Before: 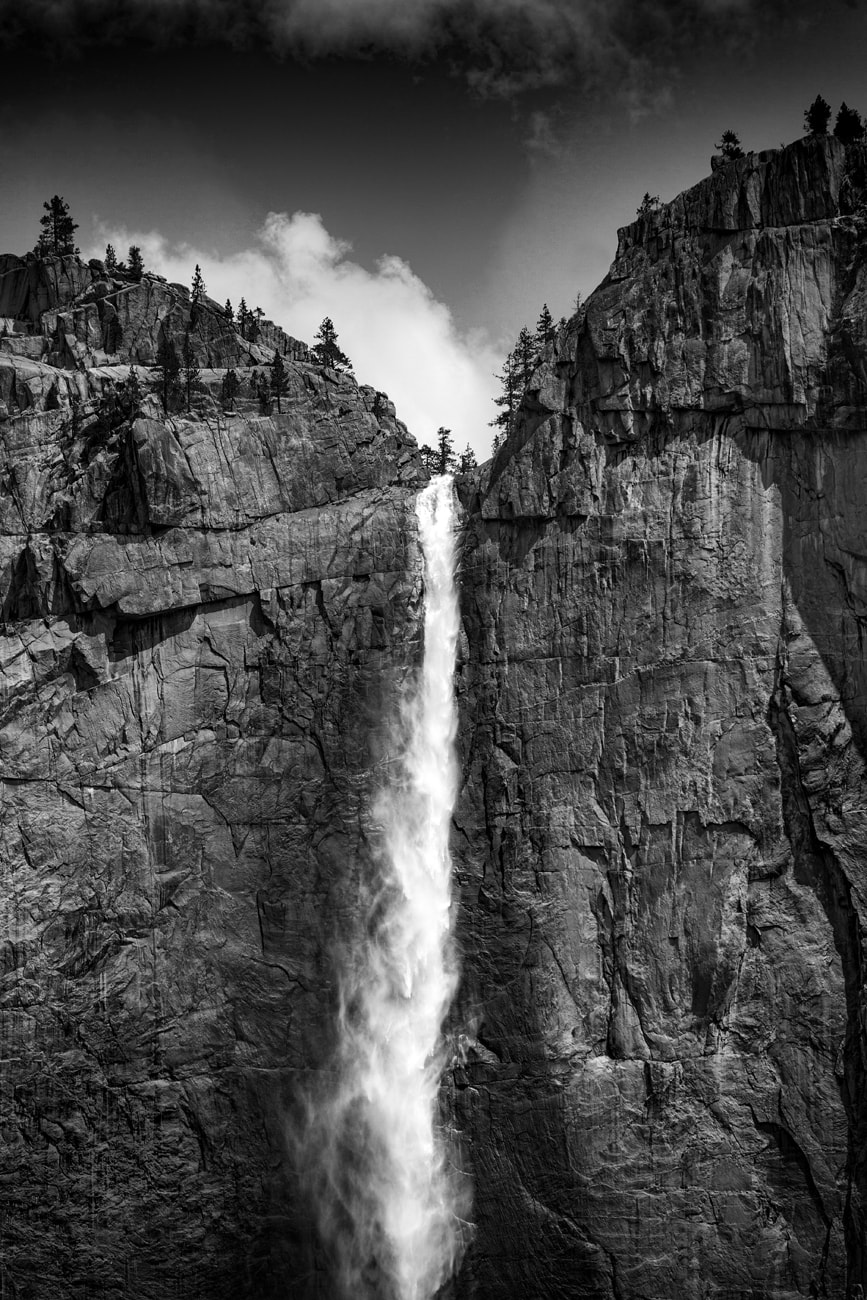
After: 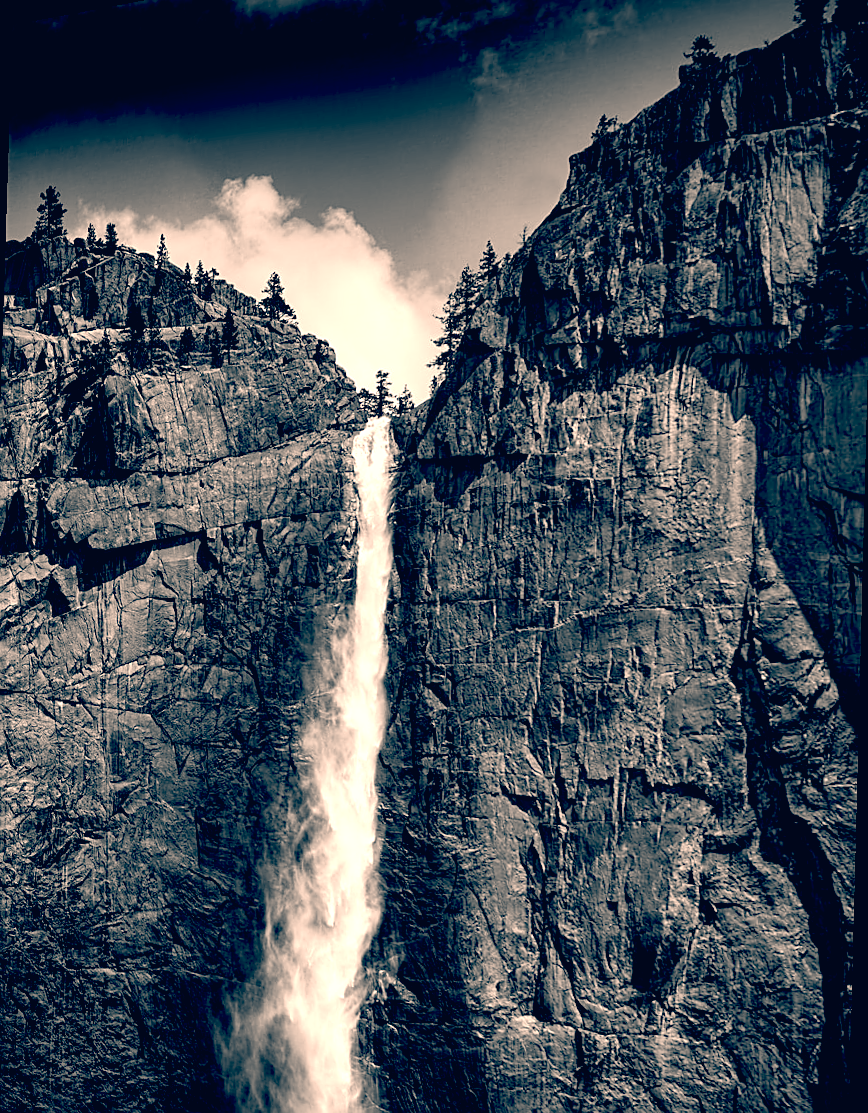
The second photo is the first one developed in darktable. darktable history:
crop and rotate: left 0.126%
color balance: lift [0.975, 0.993, 1, 1.015], gamma [1.1, 1, 1, 0.945], gain [1, 1.04, 1, 0.95]
color correction: highlights a* 10.32, highlights b* 14.66, shadows a* -9.59, shadows b* -15.02
sharpen: on, module defaults
rotate and perspective: rotation 1.69°, lens shift (vertical) -0.023, lens shift (horizontal) -0.291, crop left 0.025, crop right 0.988, crop top 0.092, crop bottom 0.842
velvia: strength 6%
exposure: black level correction 0.003, exposure 0.383 EV, compensate highlight preservation false
